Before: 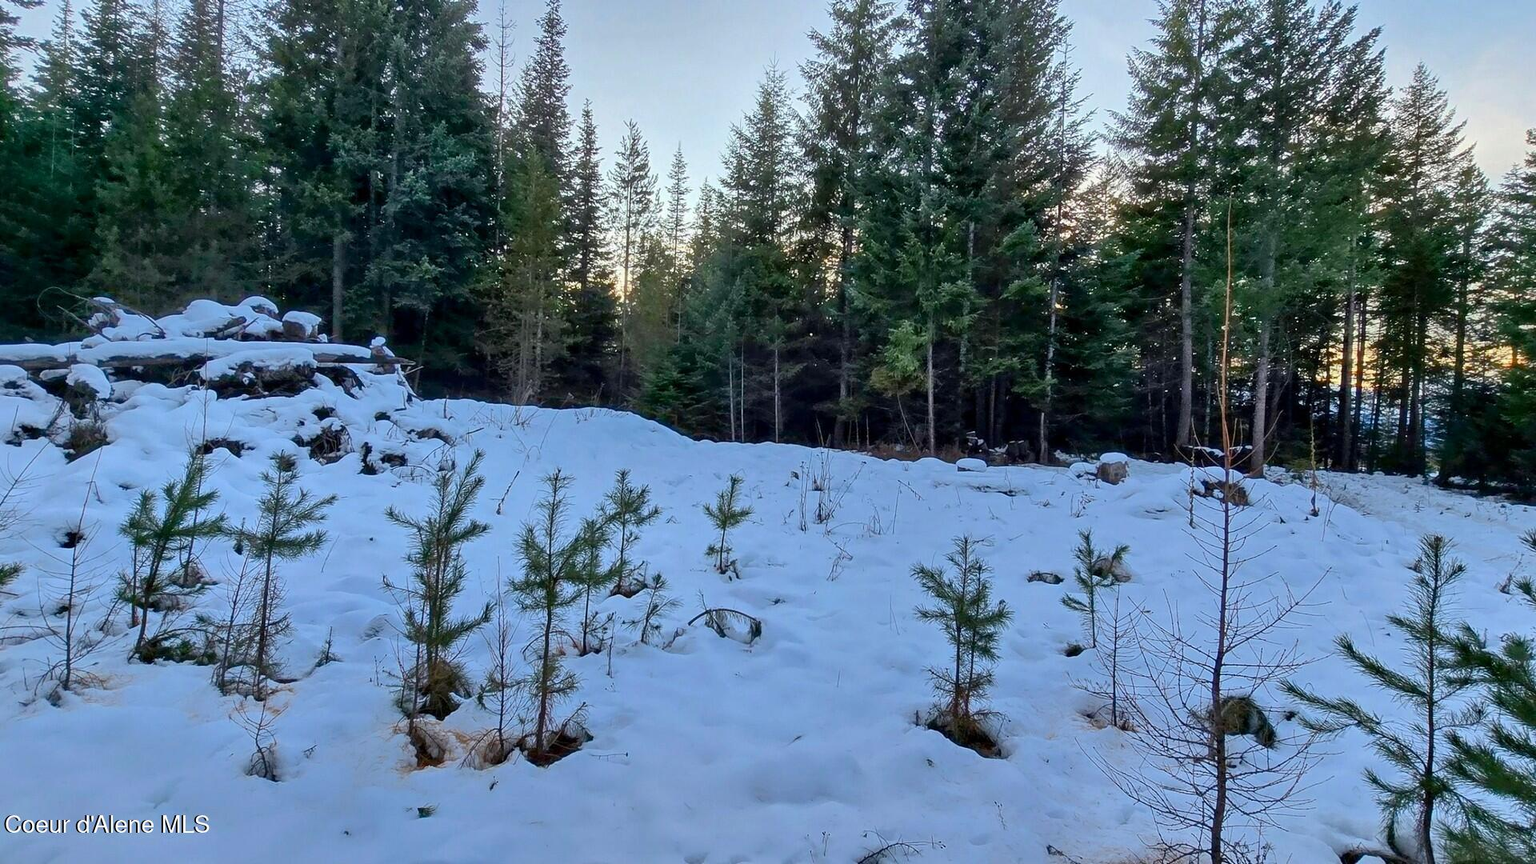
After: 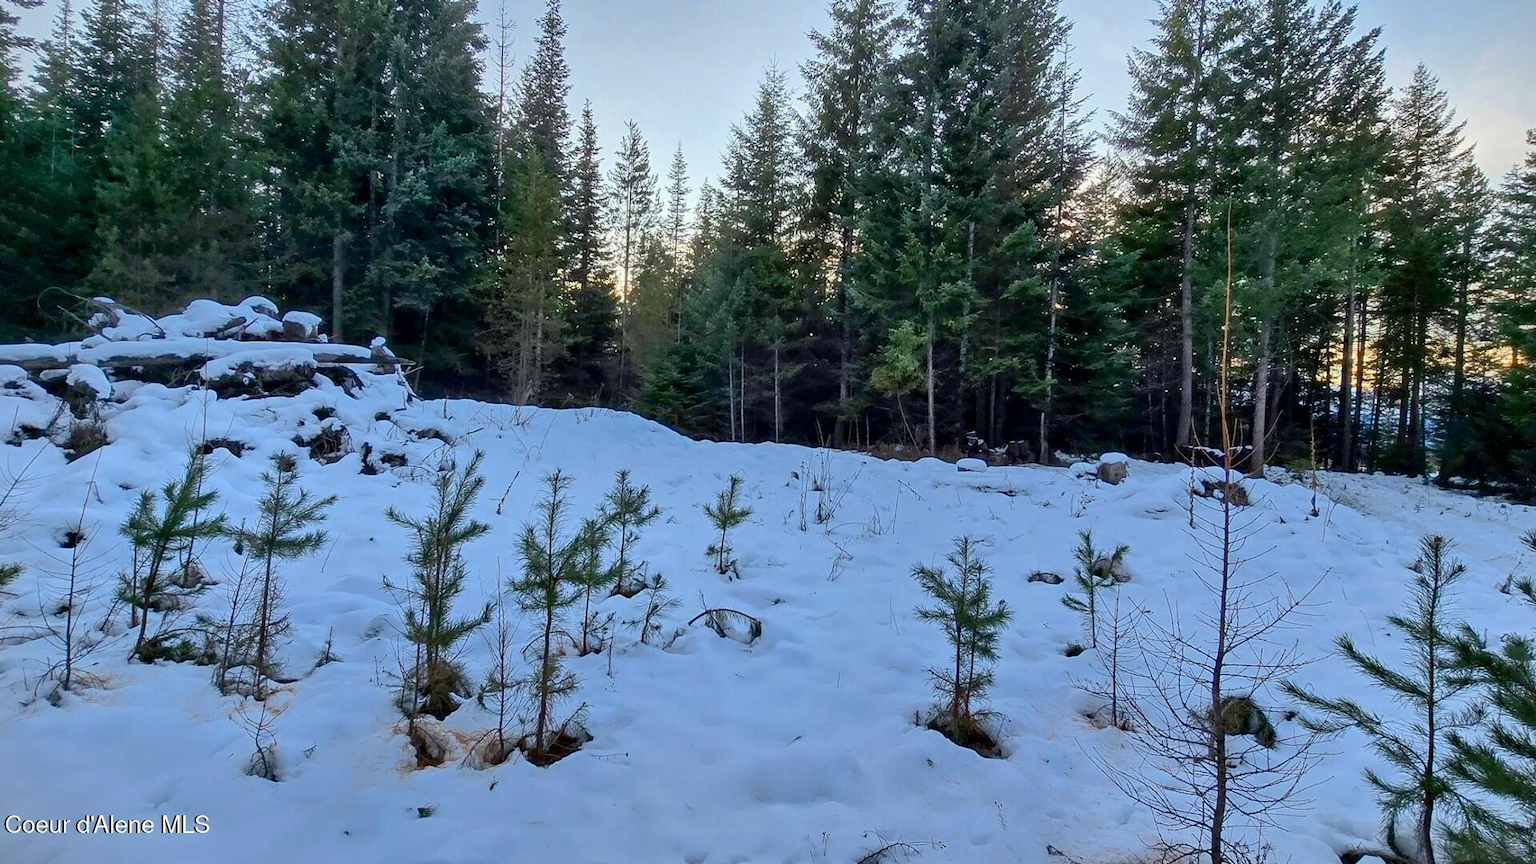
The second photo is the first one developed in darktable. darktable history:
vignetting: fall-off start 91.95%, brightness -0.322, dithering 8-bit output
